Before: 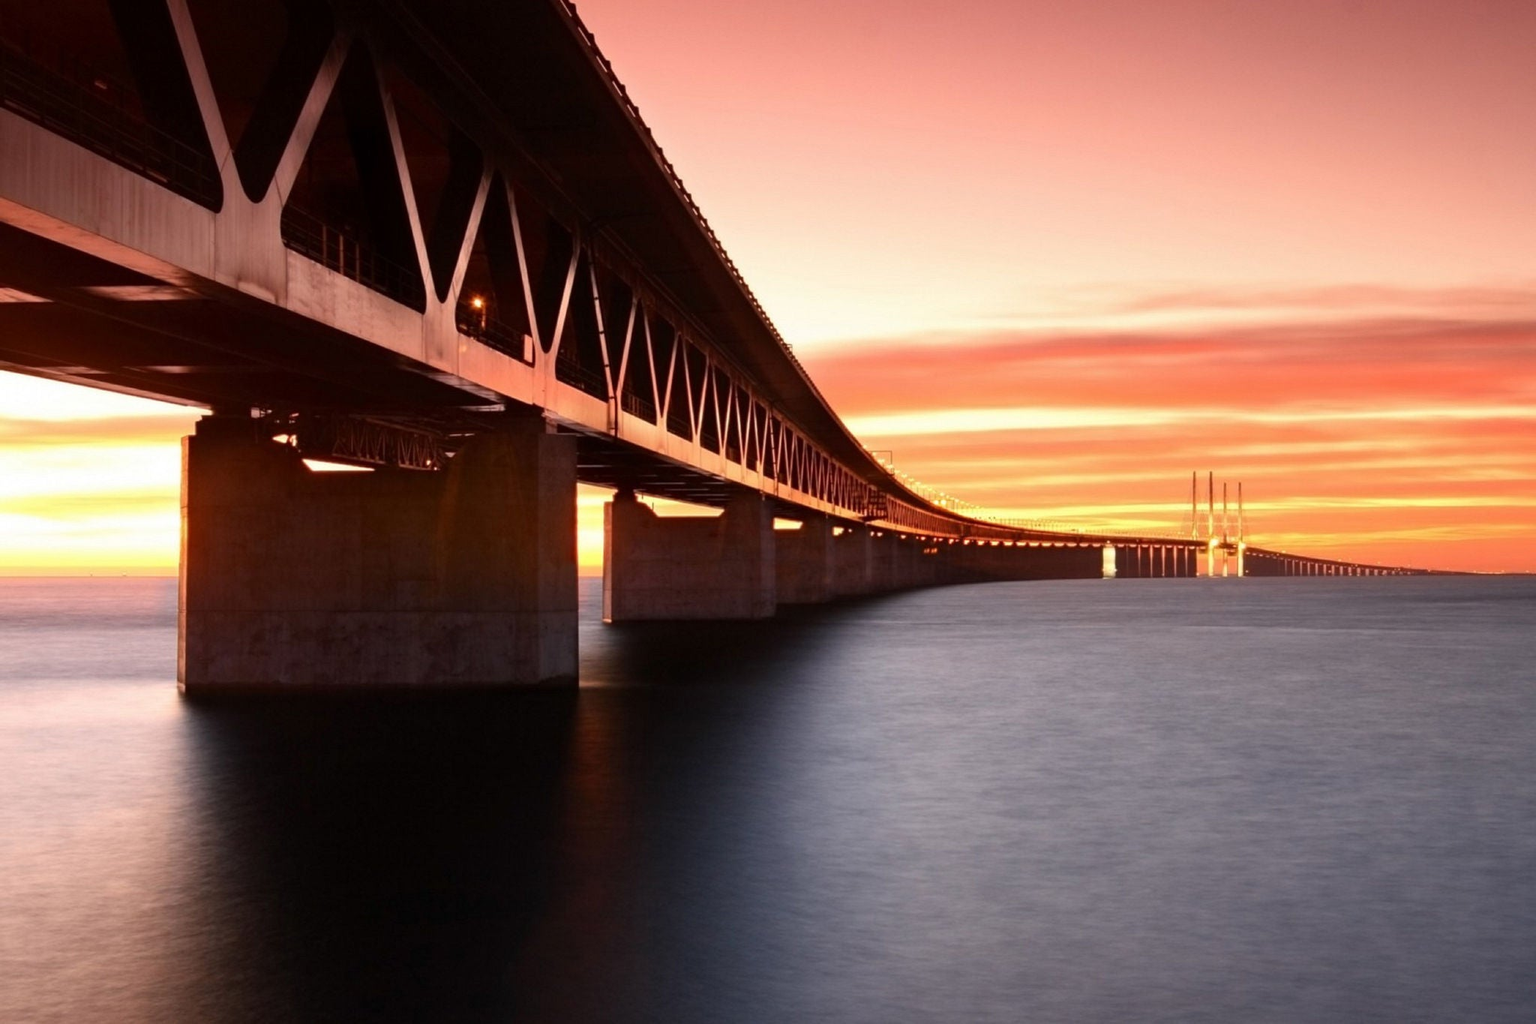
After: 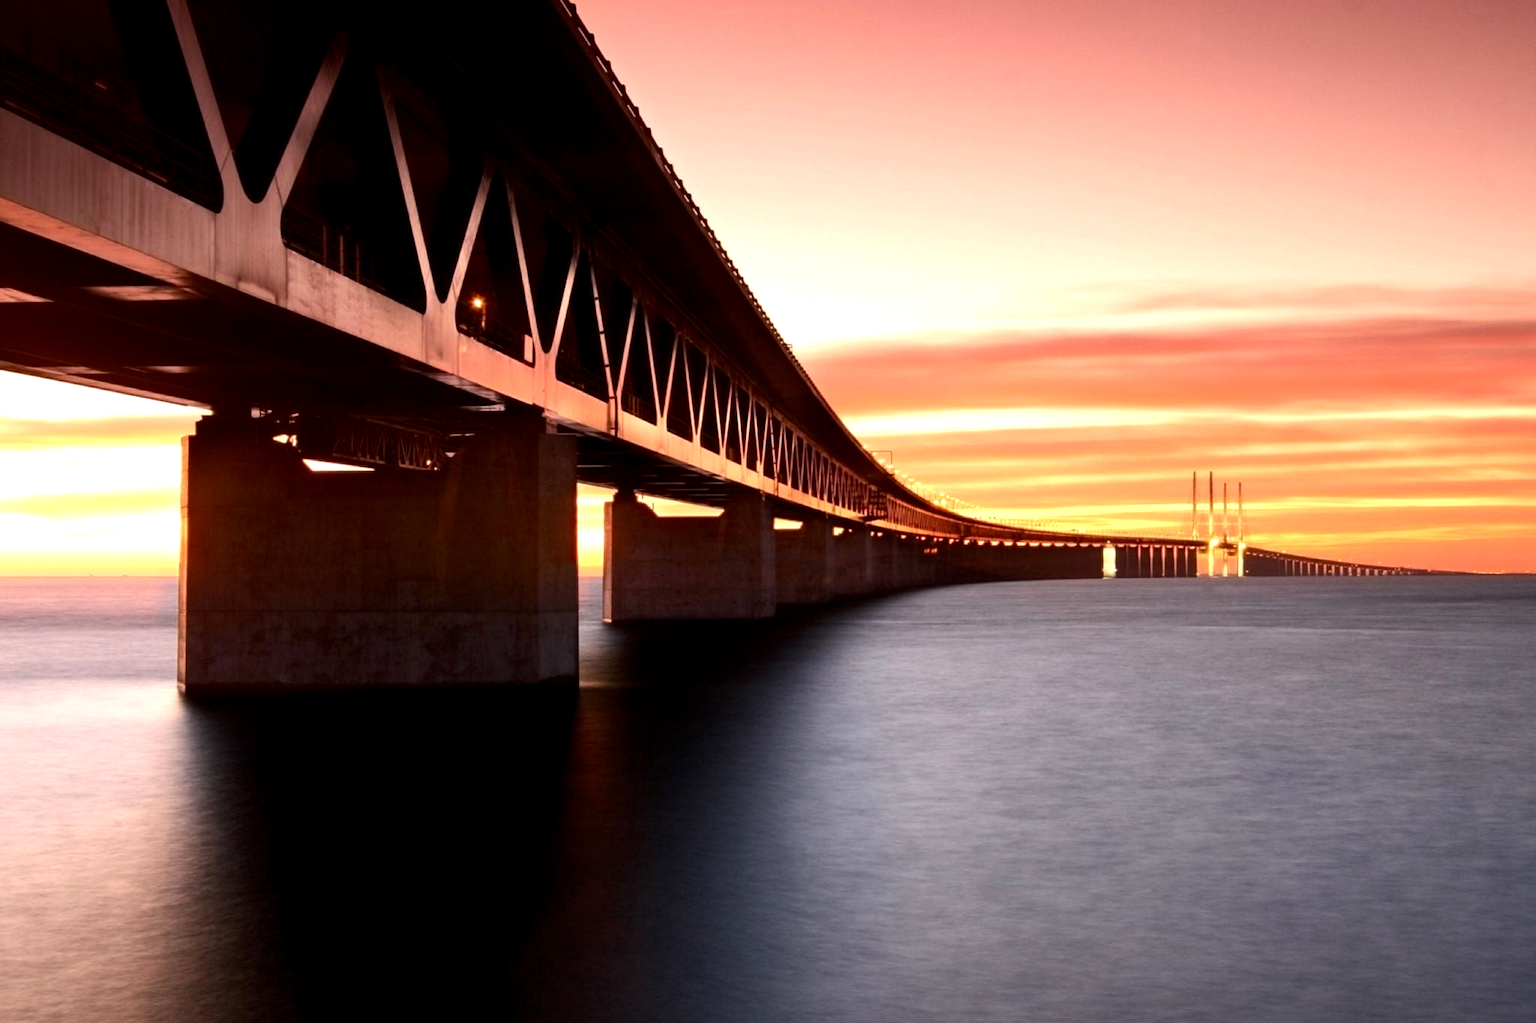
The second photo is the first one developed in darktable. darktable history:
tone equalizer: -8 EV -0.417 EV, -7 EV -0.389 EV, -6 EV -0.333 EV, -5 EV -0.222 EV, -3 EV 0.222 EV, -2 EV 0.333 EV, -1 EV 0.389 EV, +0 EV 0.417 EV, edges refinement/feathering 500, mask exposure compensation -1.57 EV, preserve details no
exposure: black level correction 0.004, exposure 0.014 EV, compensate highlight preservation false
